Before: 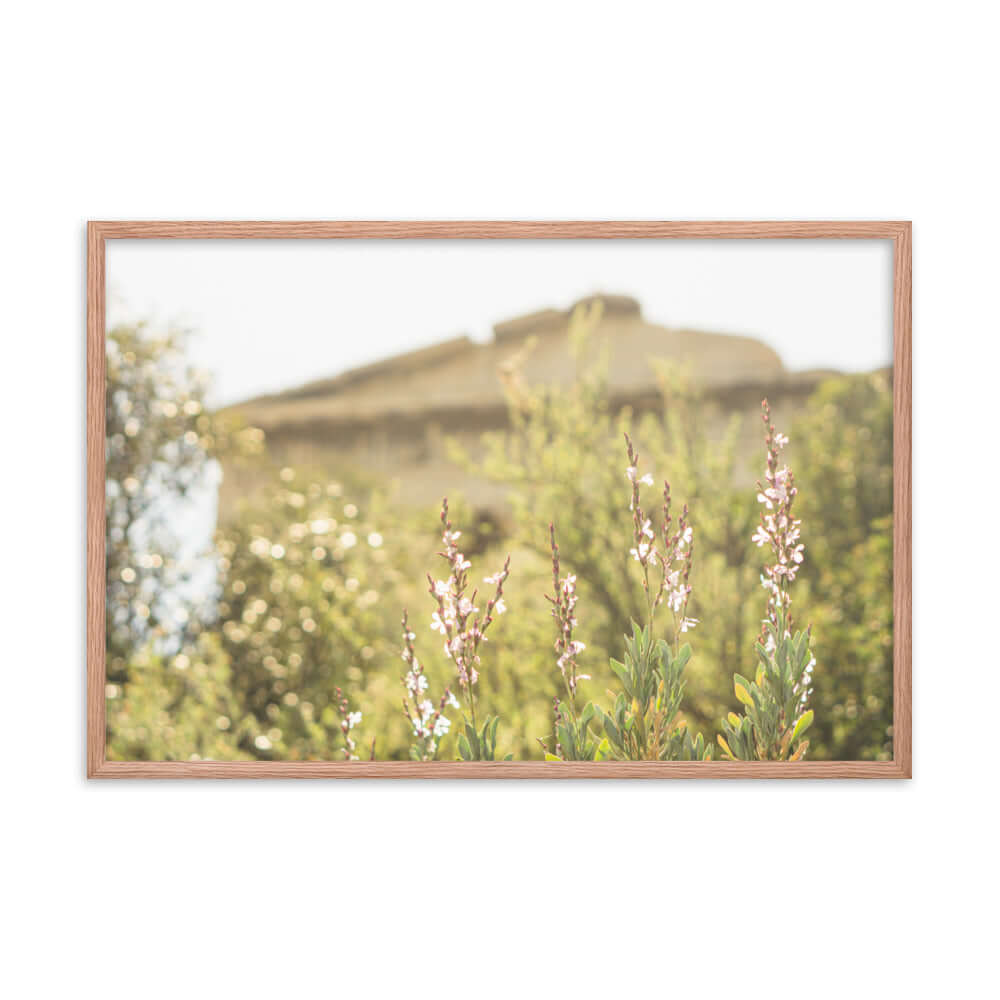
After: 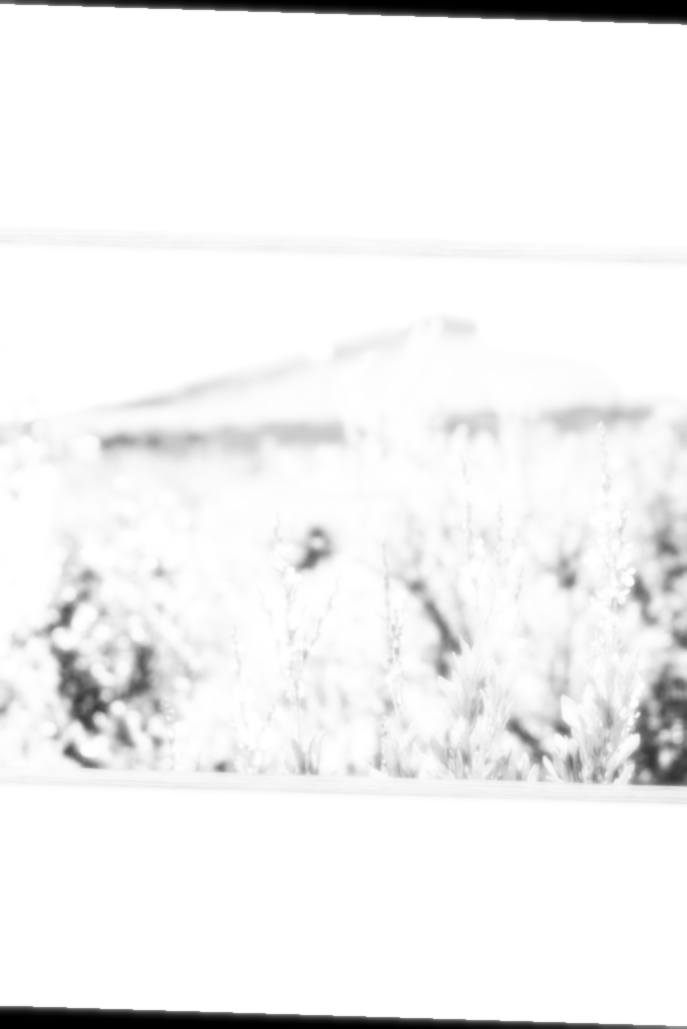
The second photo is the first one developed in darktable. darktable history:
bloom: size 0%, threshold 54.82%, strength 8.31%
crop and rotate: left 17.732%, right 15.423%
rotate and perspective: rotation 1.72°, automatic cropping off
exposure: black level correction 0, compensate exposure bias true, compensate highlight preservation false
lowpass: radius 0.76, contrast 1.56, saturation 0, unbound 0
white balance: red 1.045, blue 0.932
